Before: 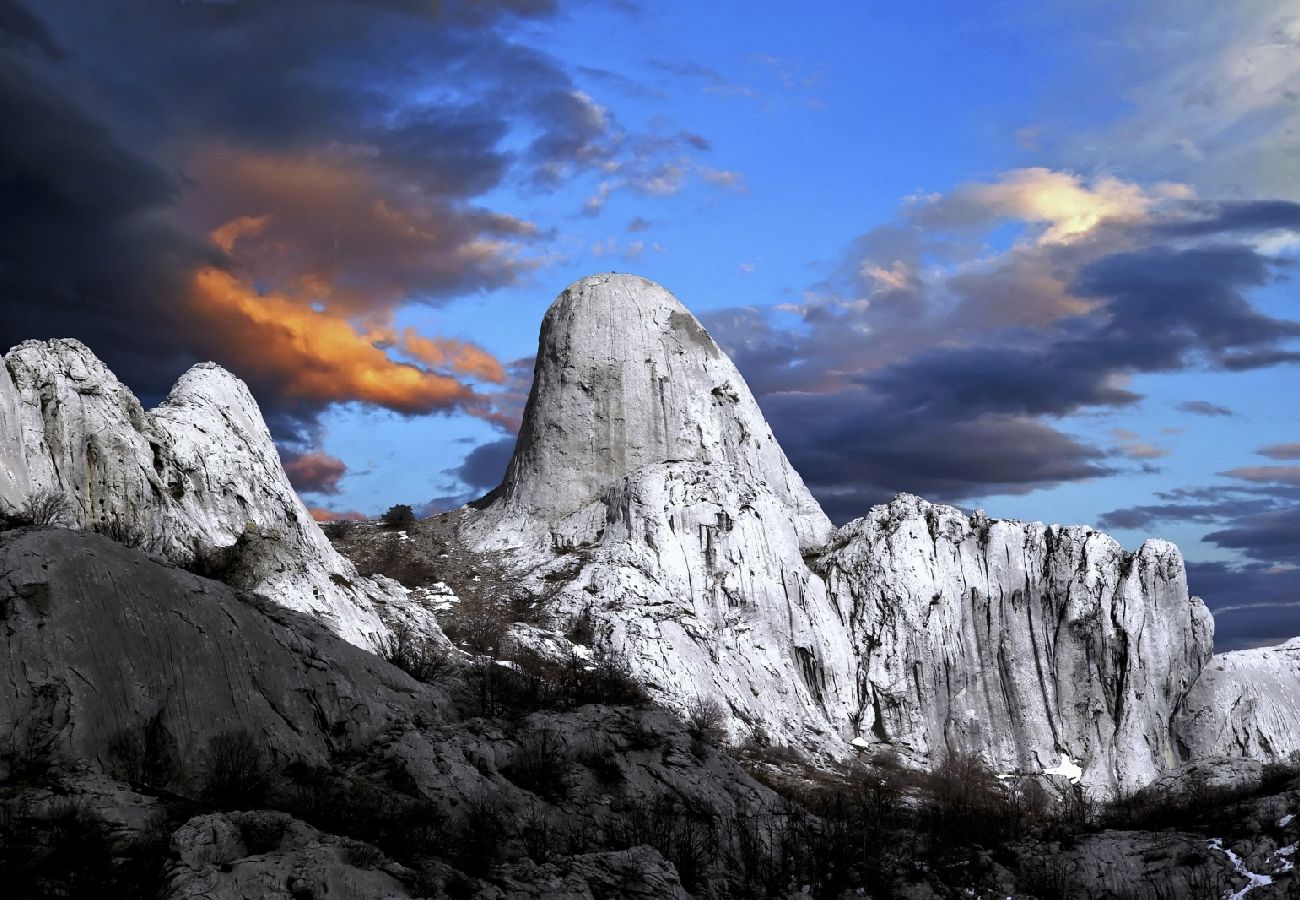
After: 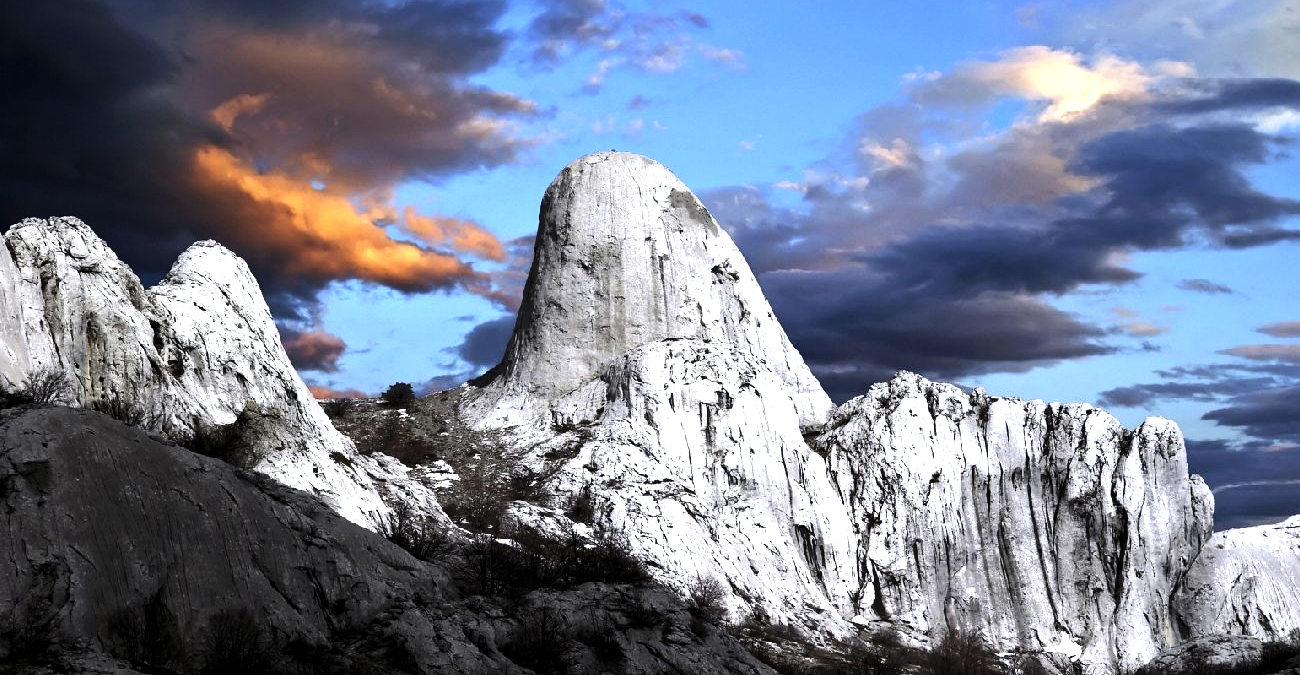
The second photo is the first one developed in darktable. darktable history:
crop: top 13.621%, bottom 11.361%
tone equalizer: -8 EV -0.758 EV, -7 EV -0.736 EV, -6 EV -0.639 EV, -5 EV -0.406 EV, -3 EV 0.388 EV, -2 EV 0.6 EV, -1 EV 0.676 EV, +0 EV 0.744 EV, edges refinement/feathering 500, mask exposure compensation -1.57 EV, preserve details no
